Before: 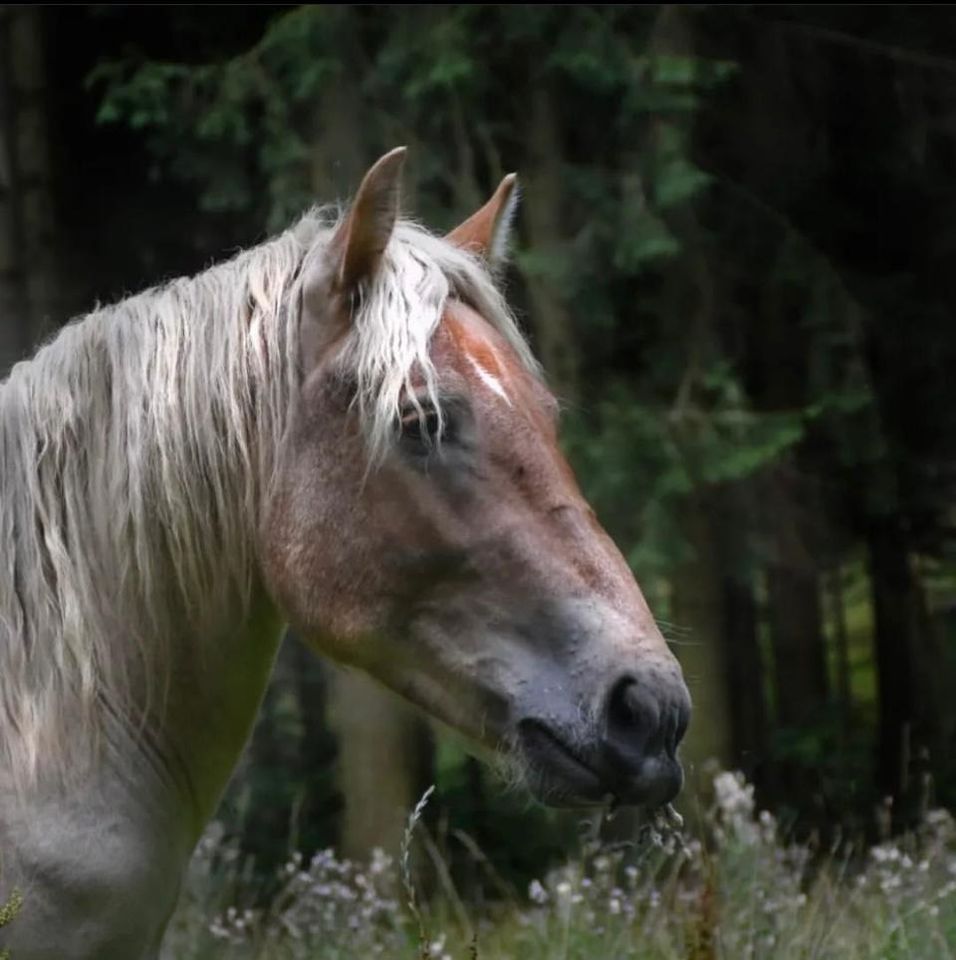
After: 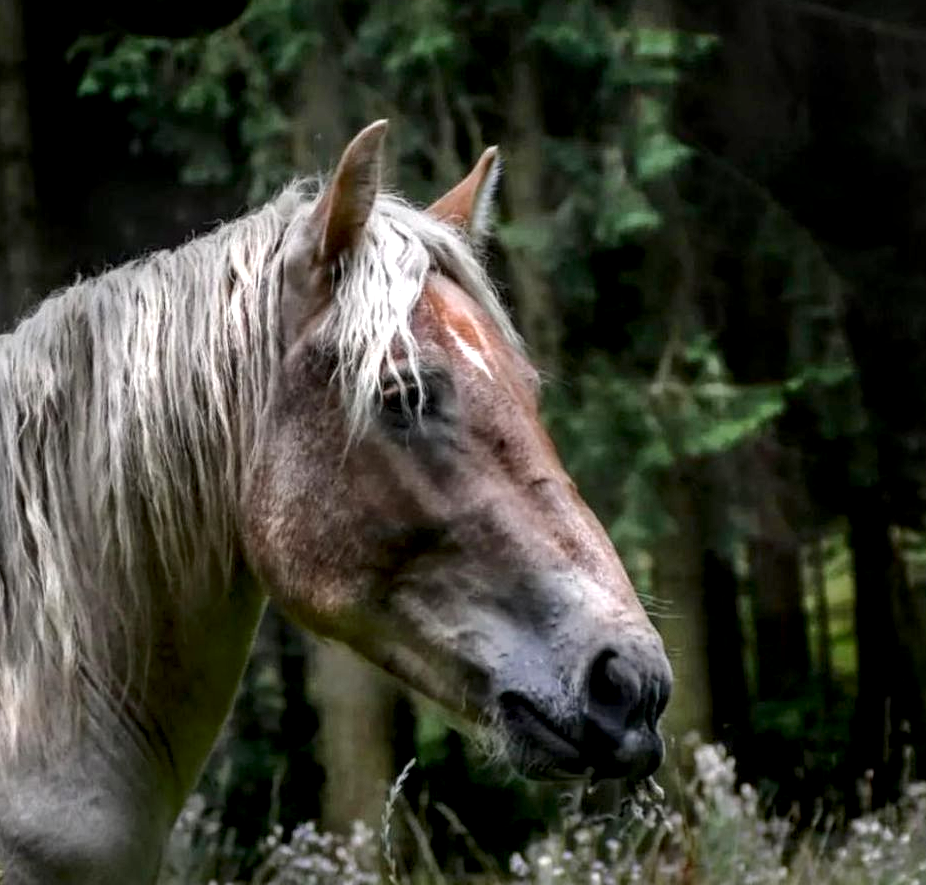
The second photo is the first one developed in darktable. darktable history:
tone curve: curves: ch0 [(0, 0) (0.003, 0.019) (0.011, 0.022) (0.025, 0.027) (0.044, 0.037) (0.069, 0.049) (0.1, 0.066) (0.136, 0.091) (0.177, 0.125) (0.224, 0.159) (0.277, 0.206) (0.335, 0.266) (0.399, 0.332) (0.468, 0.411) (0.543, 0.492) (0.623, 0.577) (0.709, 0.668) (0.801, 0.767) (0.898, 0.869) (1, 1)], color space Lab, independent channels, preserve colors none
shadows and highlights: highlights color adjustment 49.36%
local contrast: highlights 19%, detail 186%
crop: left 2.044%, top 2.904%, right 1.092%, bottom 4.853%
